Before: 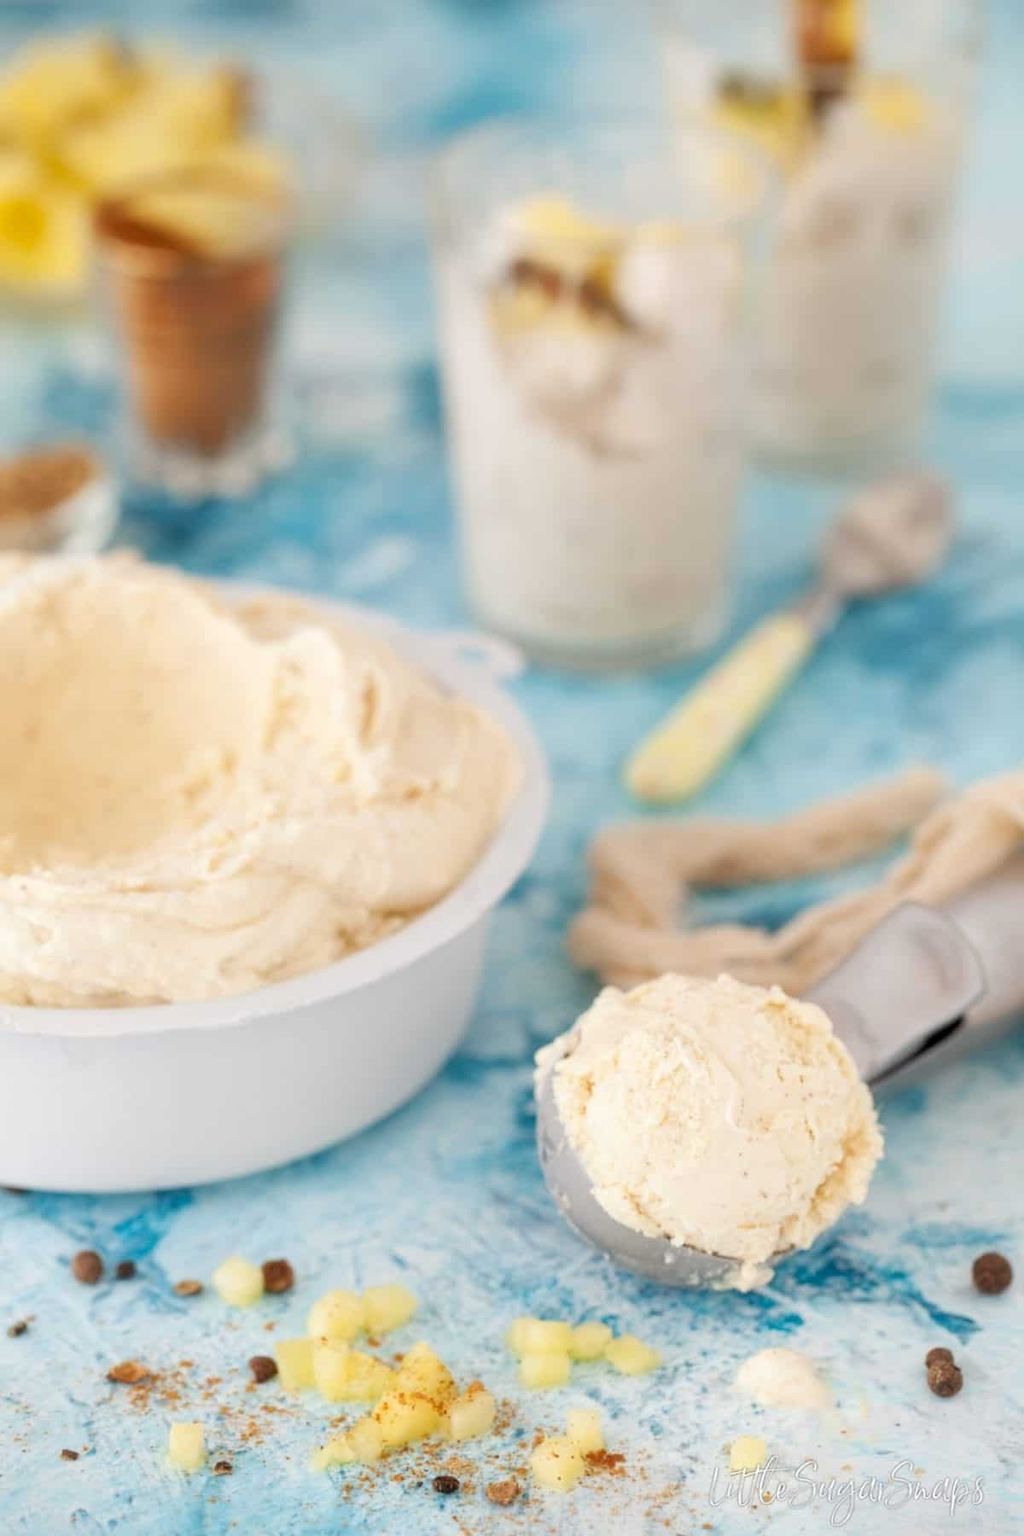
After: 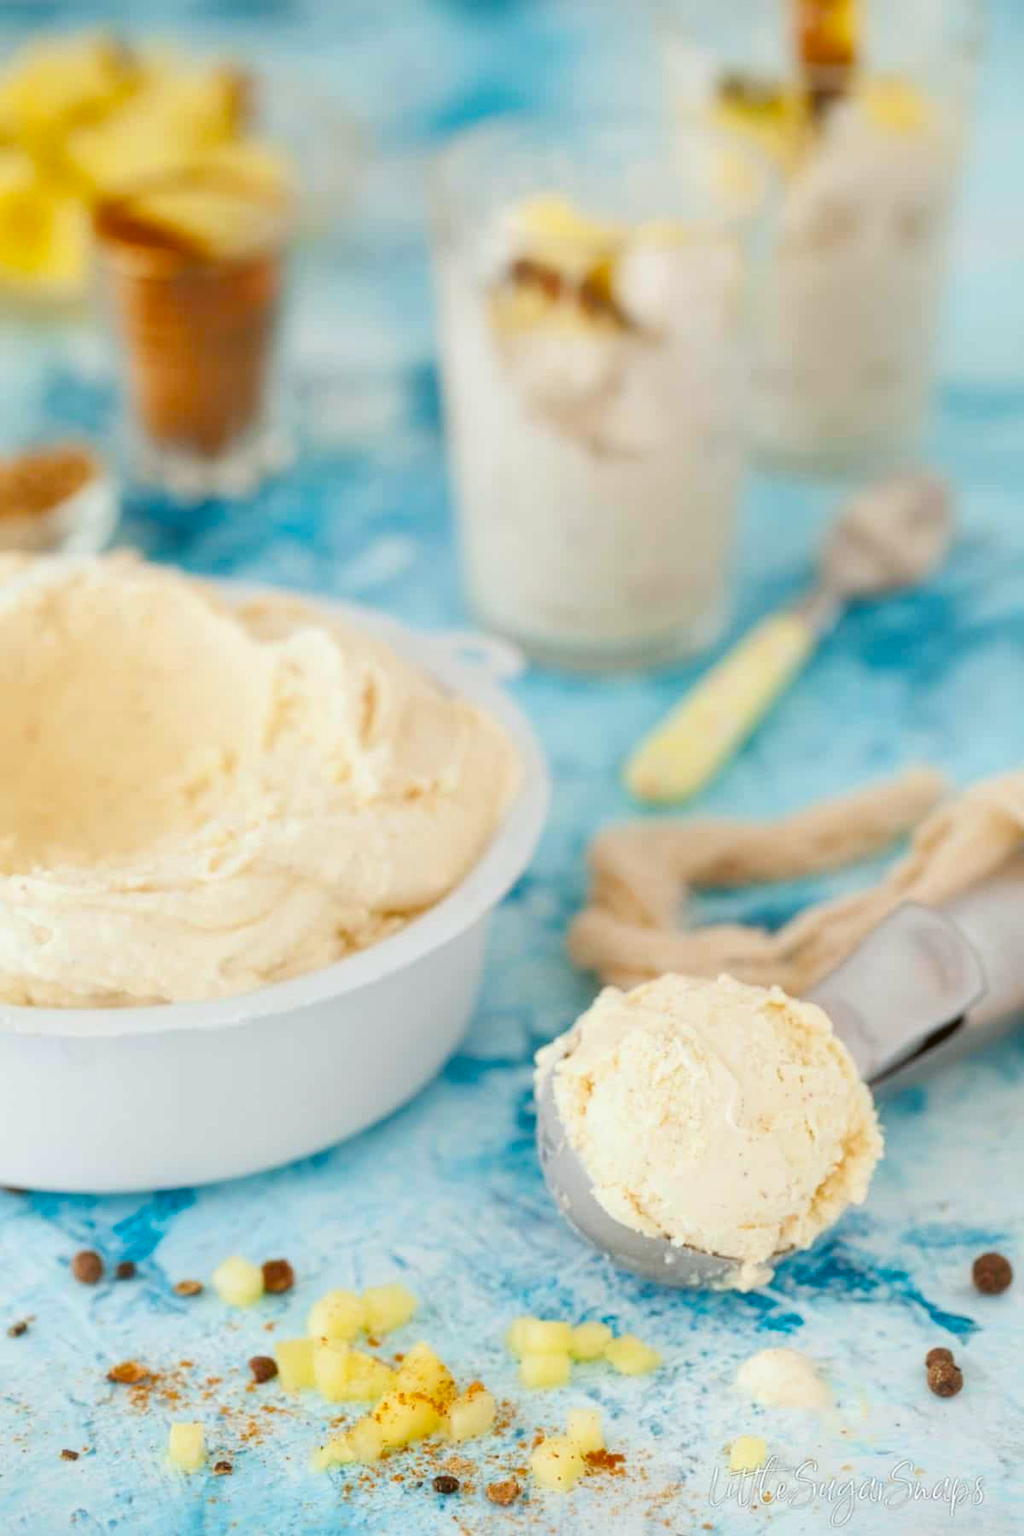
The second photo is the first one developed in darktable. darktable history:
contrast brightness saturation: contrast 0.08, saturation 0.2
color balance rgb: shadows fall-off 101%, linear chroma grading › mid-tones 7.63%, perceptual saturation grading › mid-tones 11.68%, mask middle-gray fulcrum 22.45%, global vibrance 10.11%, saturation formula JzAzBz (2021)
color balance: lift [1.004, 1.002, 1.002, 0.998], gamma [1, 1.007, 1.002, 0.993], gain [1, 0.977, 1.013, 1.023], contrast -3.64%
